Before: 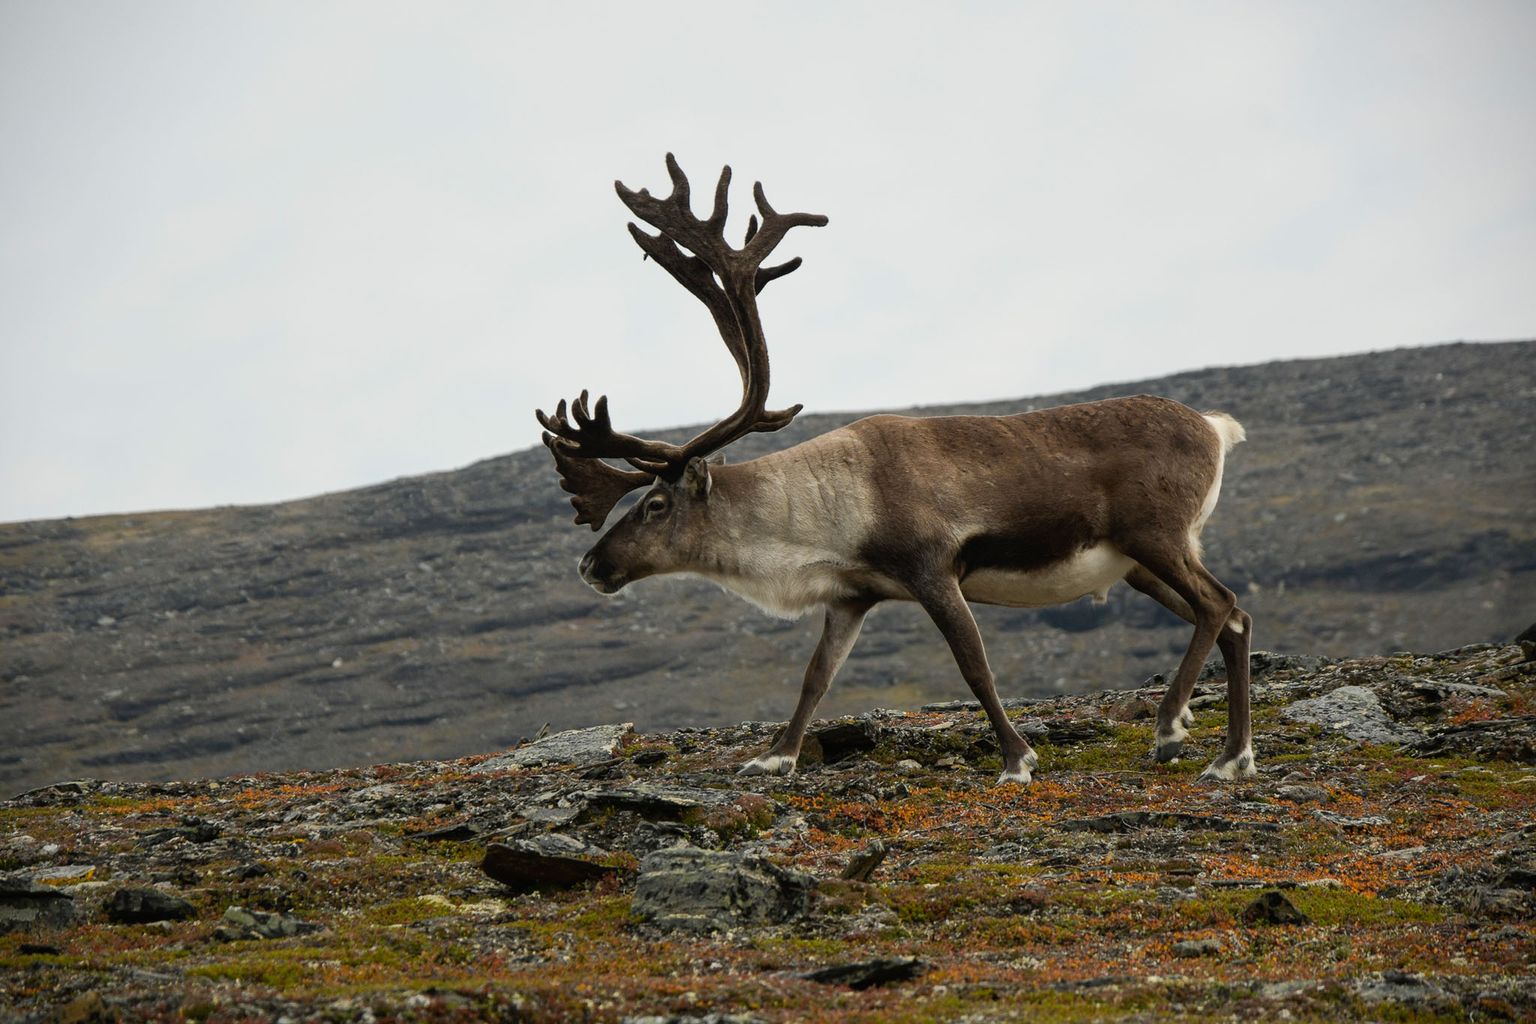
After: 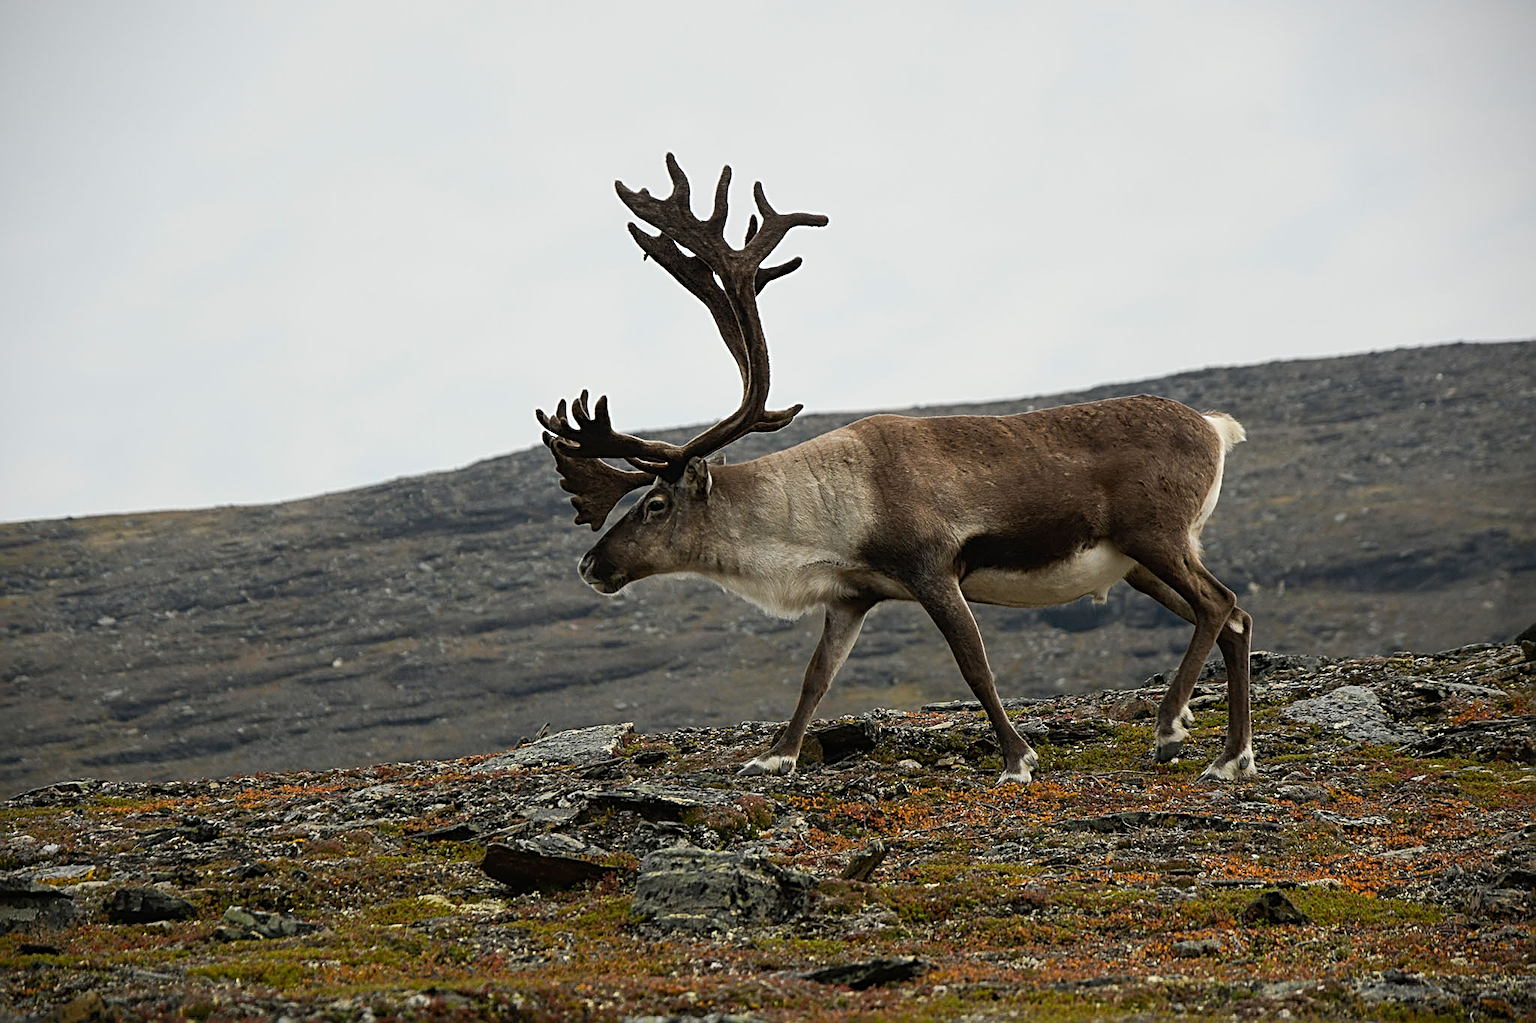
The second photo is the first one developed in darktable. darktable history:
sharpen: radius 2.809, amount 0.709
